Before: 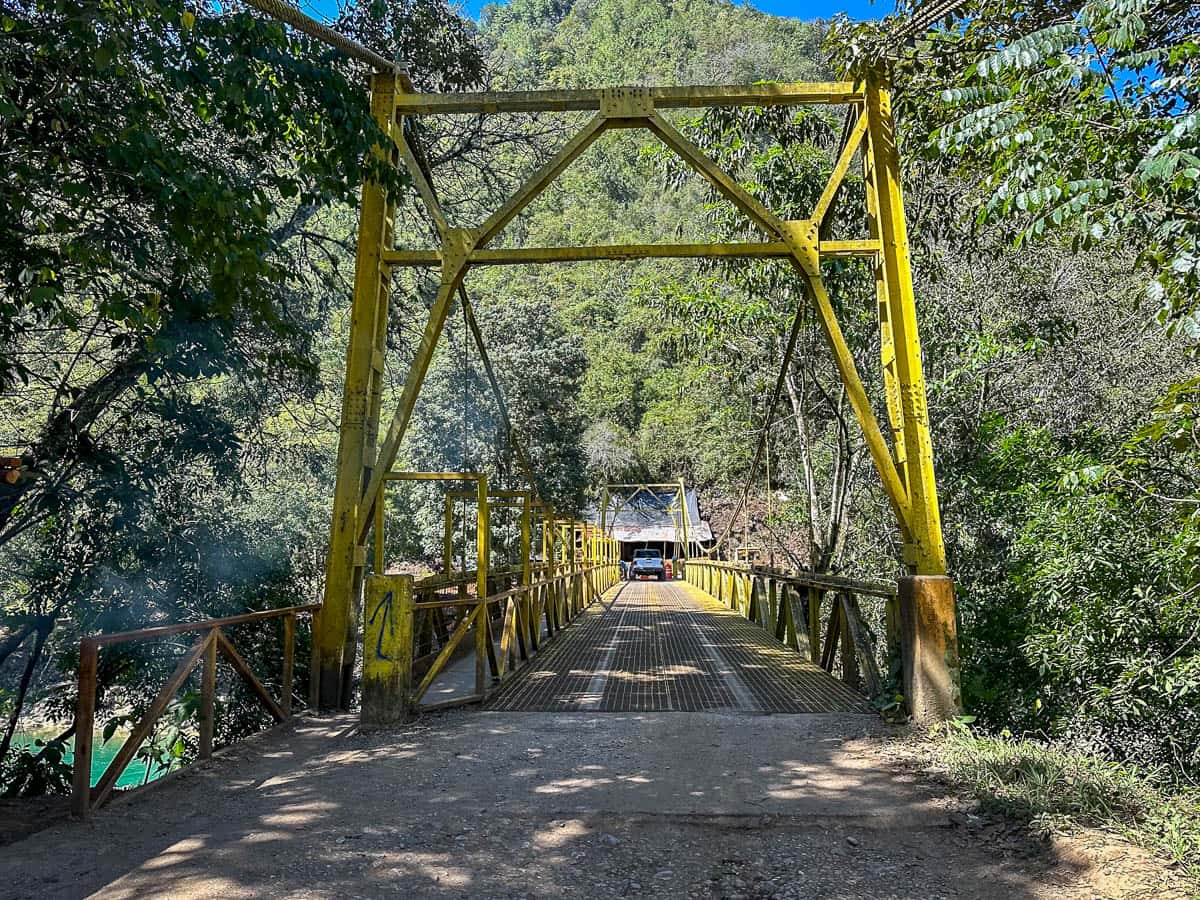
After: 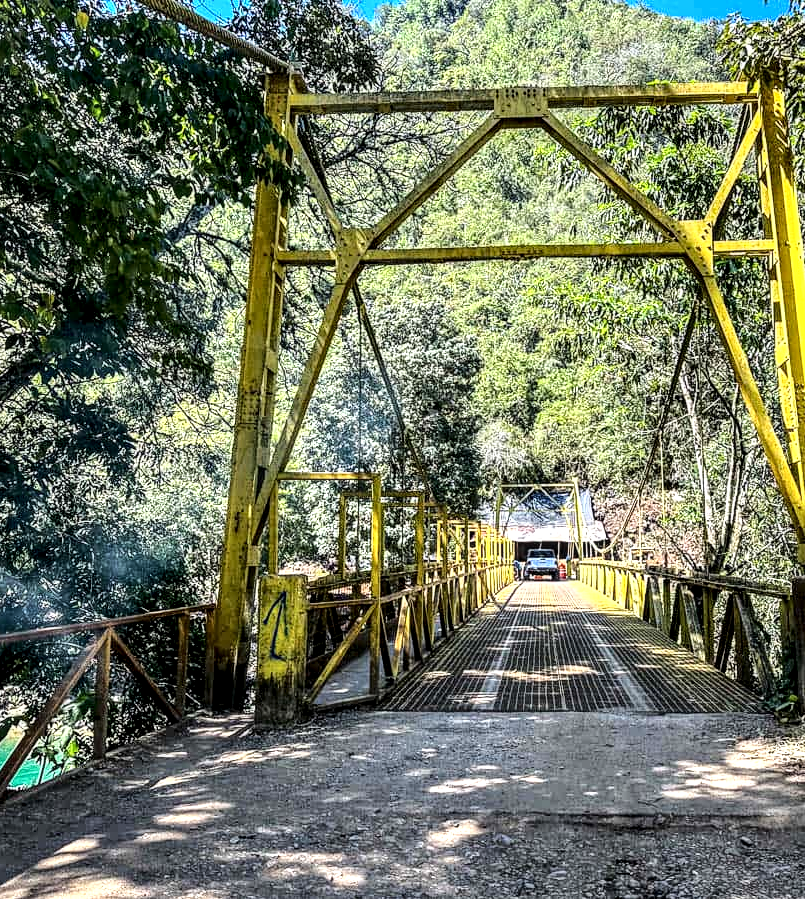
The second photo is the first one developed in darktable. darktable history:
local contrast: detail 160%
crop and rotate: left 8.842%, right 24.033%
tone equalizer: on, module defaults
base curve: curves: ch0 [(0, 0) (0.028, 0.03) (0.121, 0.232) (0.46, 0.748) (0.859, 0.968) (1, 1)]
